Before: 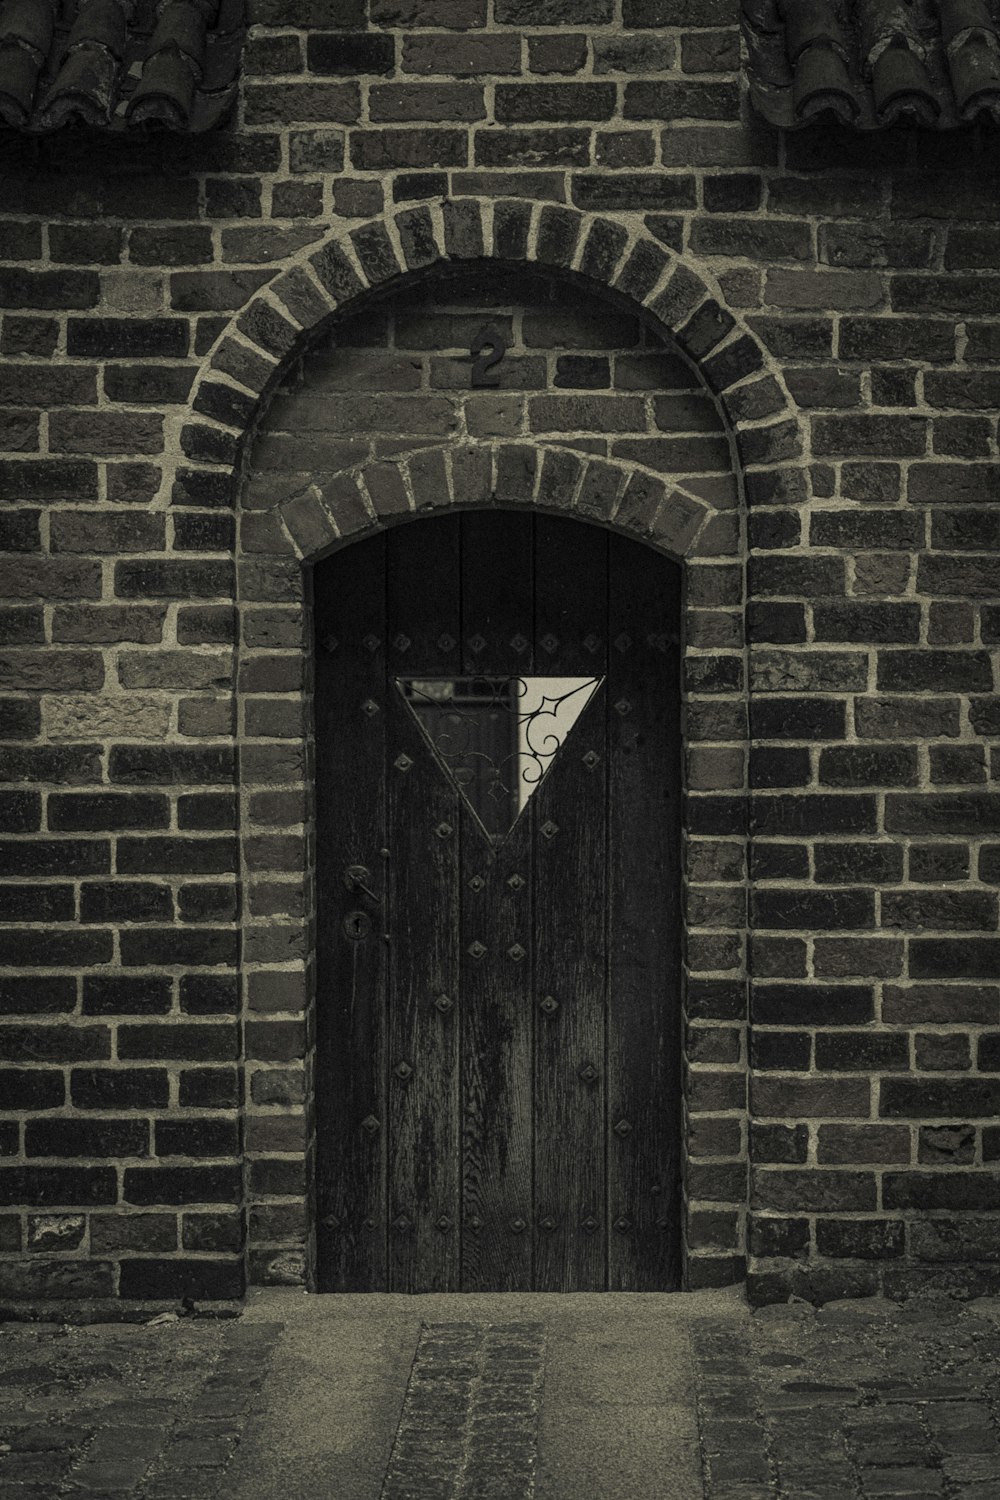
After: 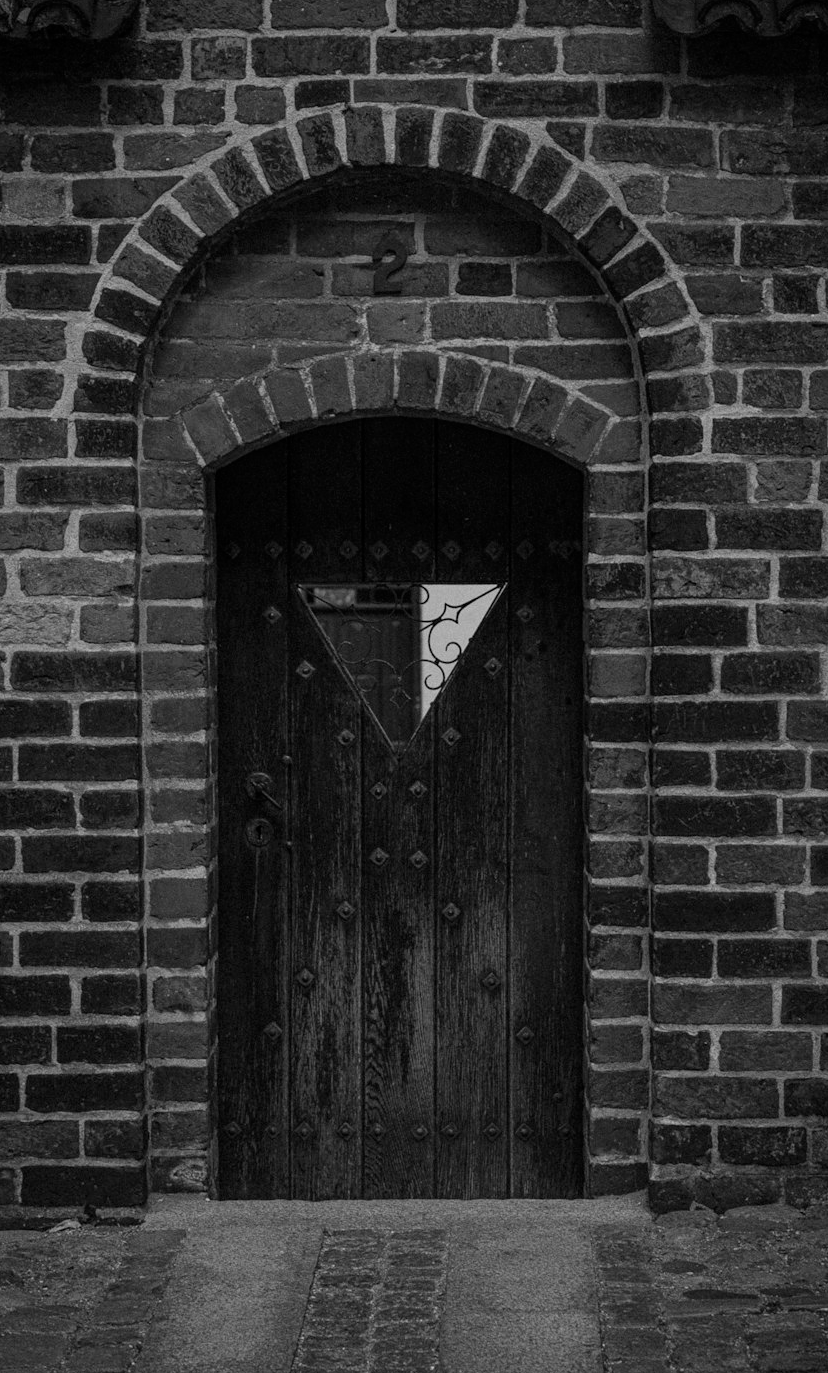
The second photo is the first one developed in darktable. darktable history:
monochrome: size 3.1
white balance: red 0.926, green 1.003, blue 1.133
crop: left 9.807%, top 6.259%, right 7.334%, bottom 2.177%
